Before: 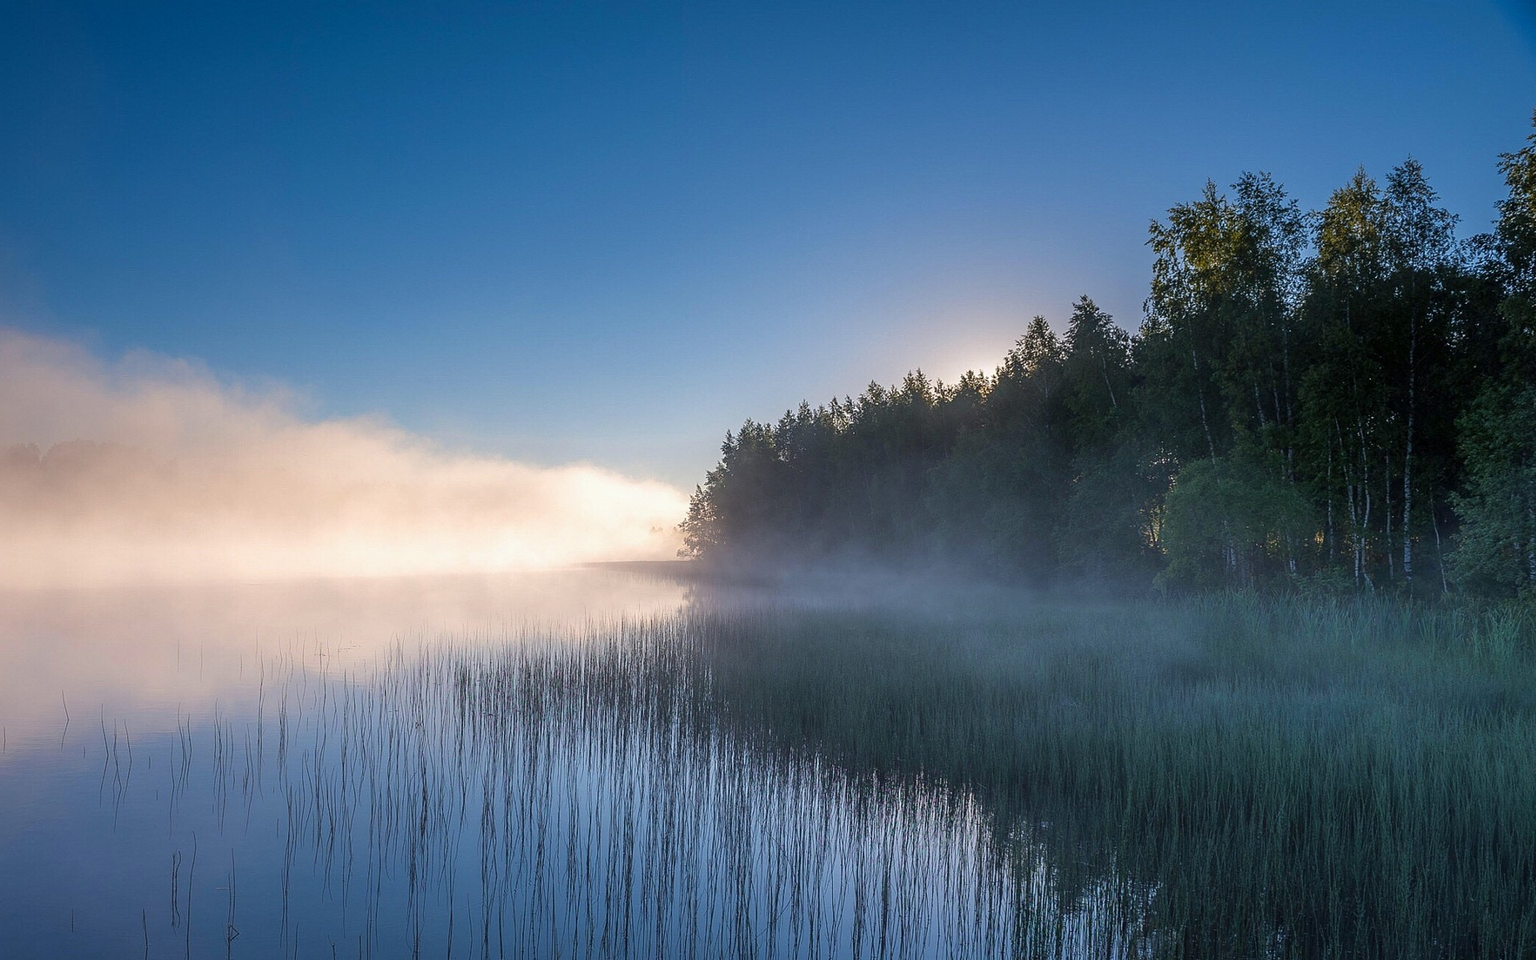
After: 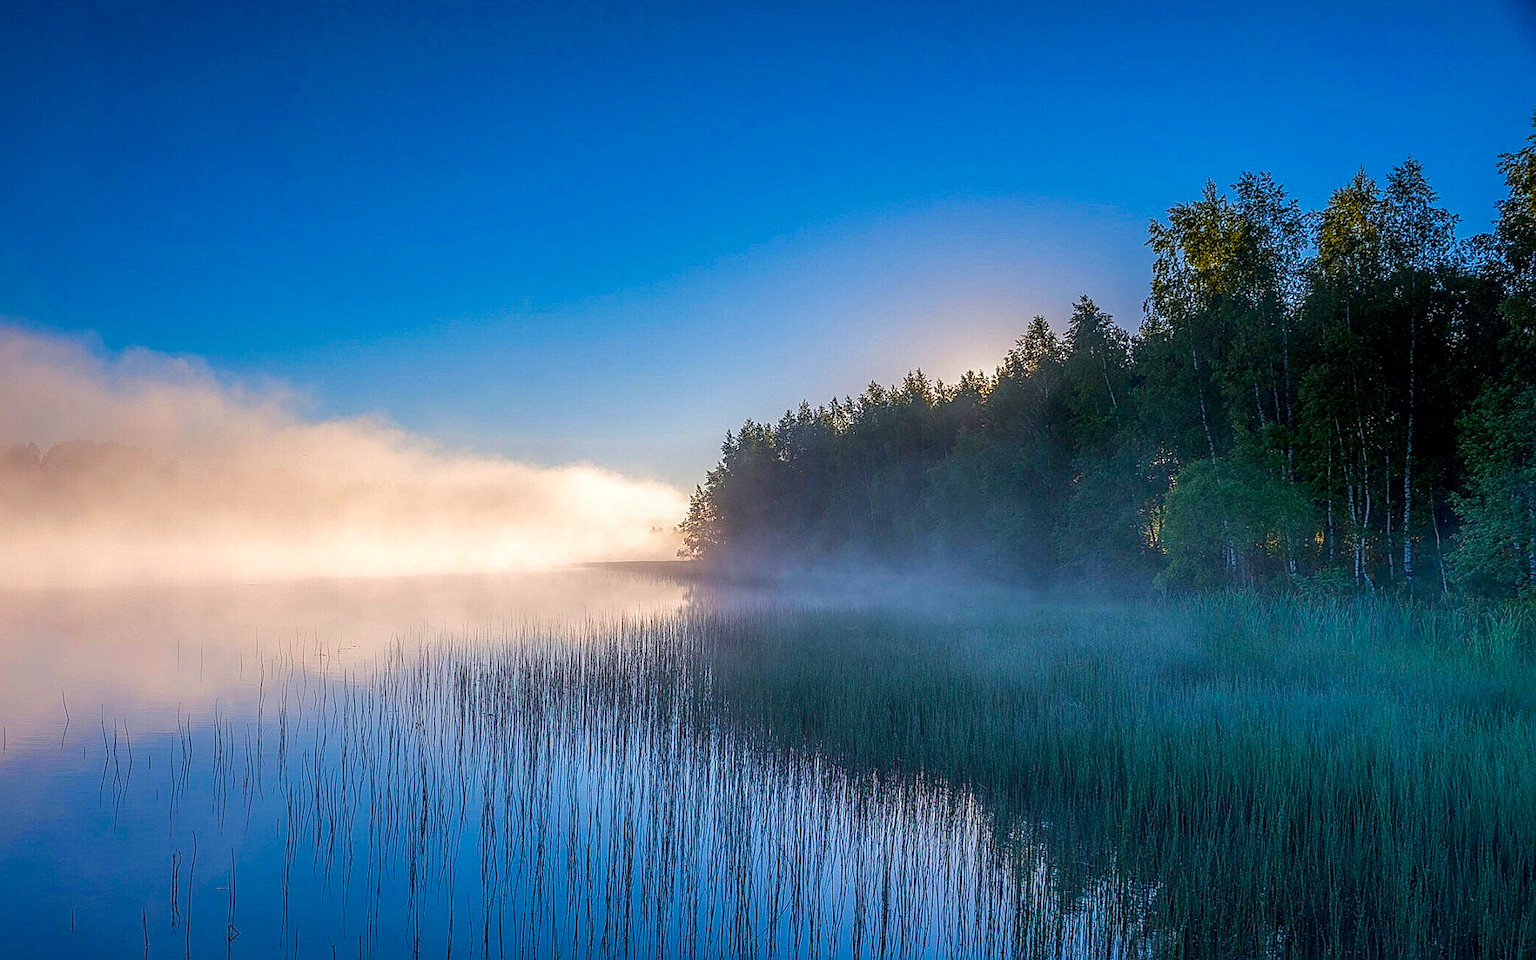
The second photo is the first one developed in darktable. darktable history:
color balance rgb: linear chroma grading › global chroma 14.997%, perceptual saturation grading › global saturation 40.998%, perceptual saturation grading › highlights -24.783%, perceptual saturation grading › mid-tones 35.606%, perceptual saturation grading › shadows 35.688%
local contrast: highlights 3%, shadows 6%, detail 133%
sharpen: on, module defaults
